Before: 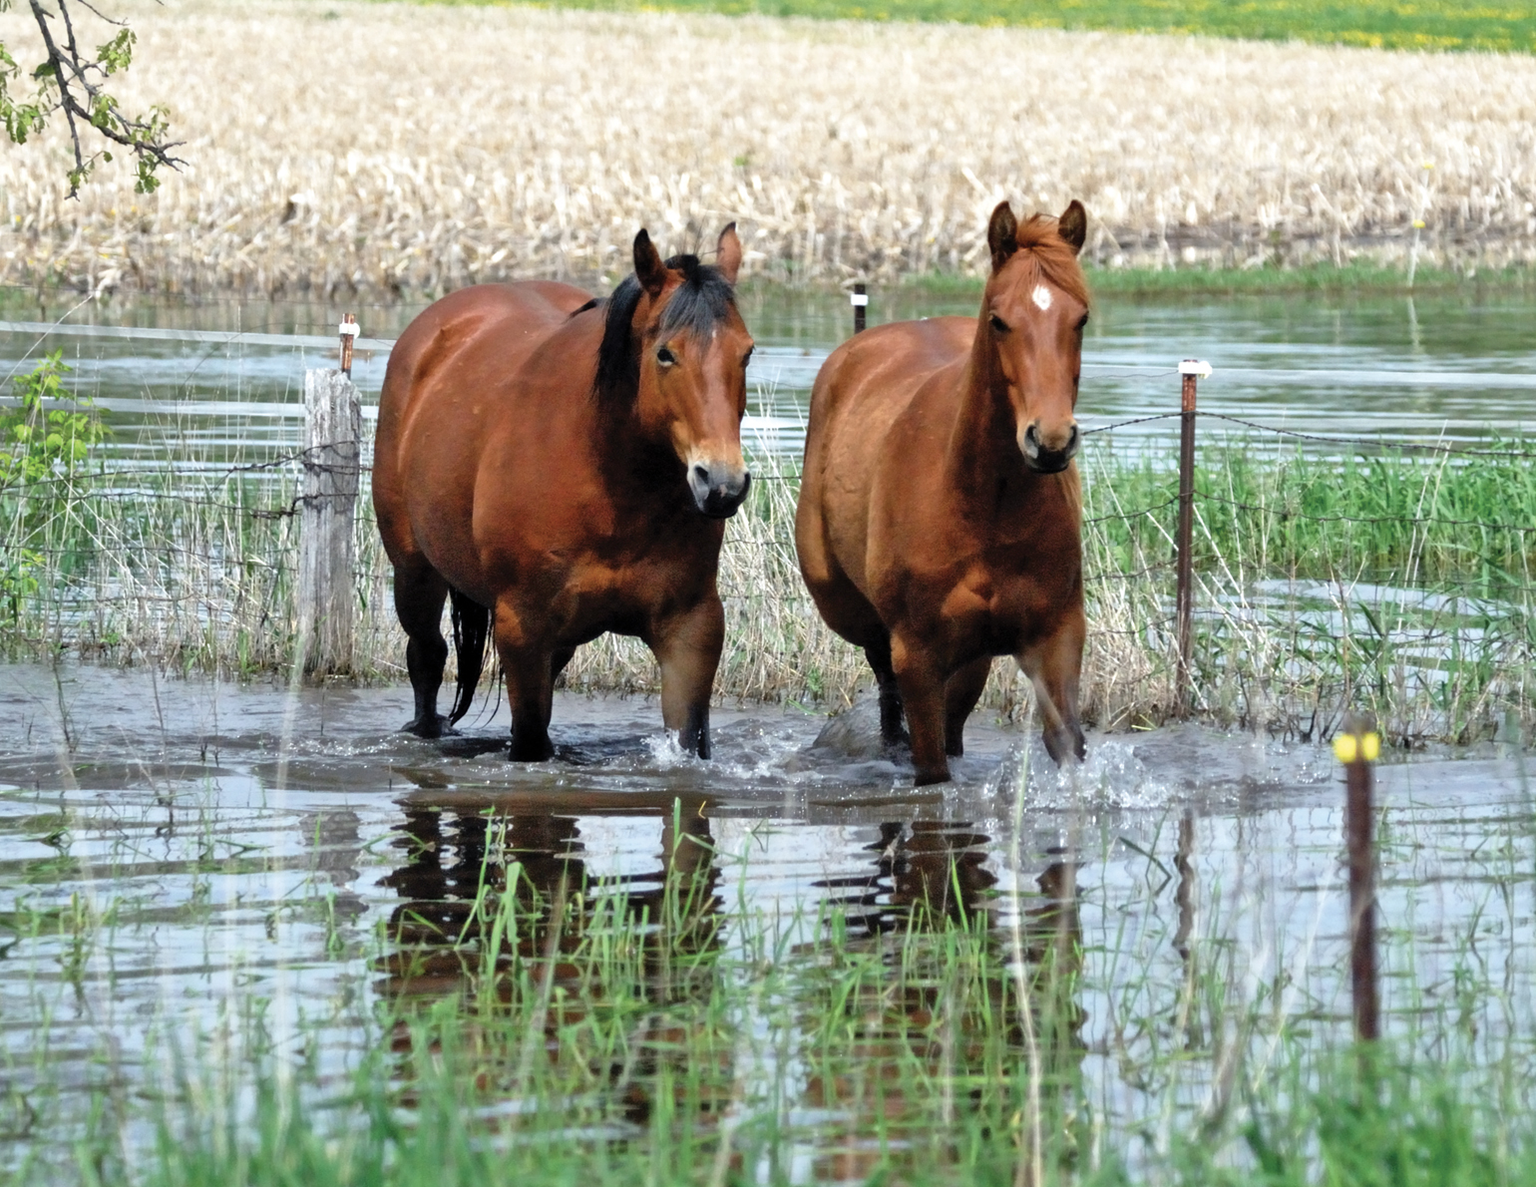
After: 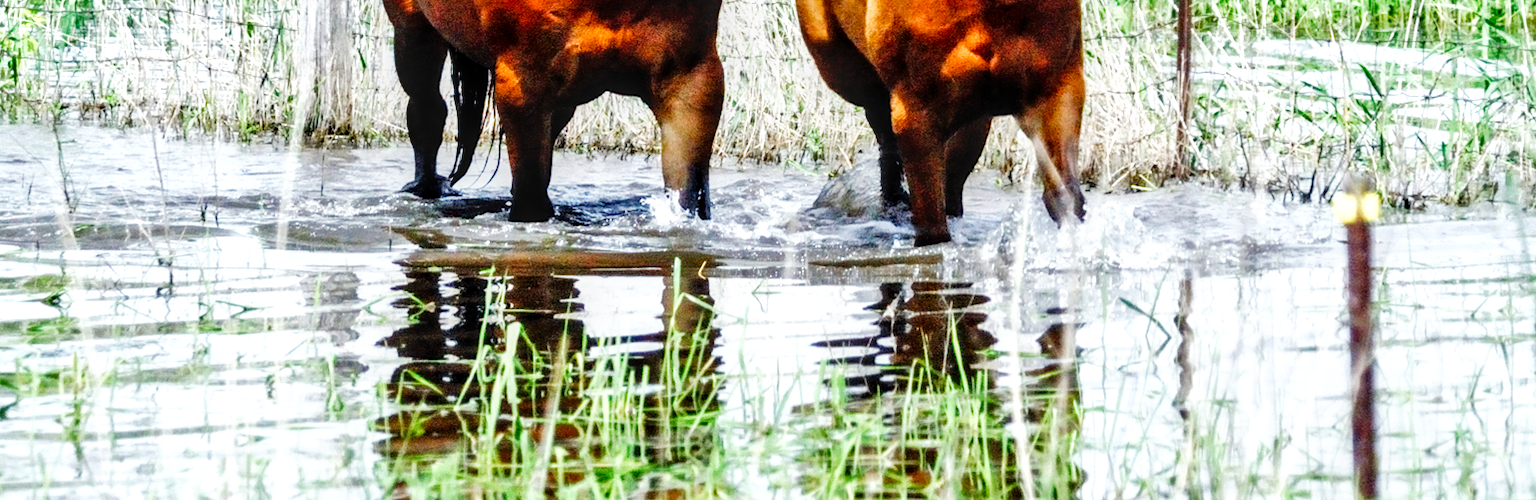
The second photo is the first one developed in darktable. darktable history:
color balance rgb: perceptual saturation grading › global saturation 20%, perceptual saturation grading › highlights -49.898%, perceptual saturation grading › shadows 24.348%
local contrast: detail 138%
base curve: curves: ch0 [(0, 0) (0.007, 0.004) (0.027, 0.03) (0.046, 0.07) (0.207, 0.54) (0.442, 0.872) (0.673, 0.972) (1, 1)], preserve colors none
crop: top 45.506%, bottom 12.254%
